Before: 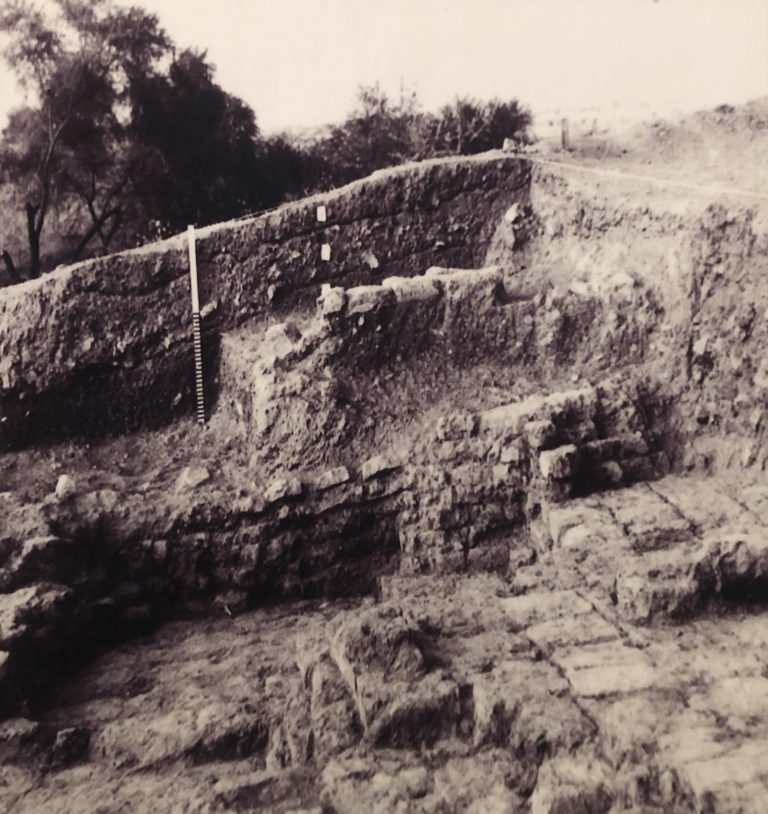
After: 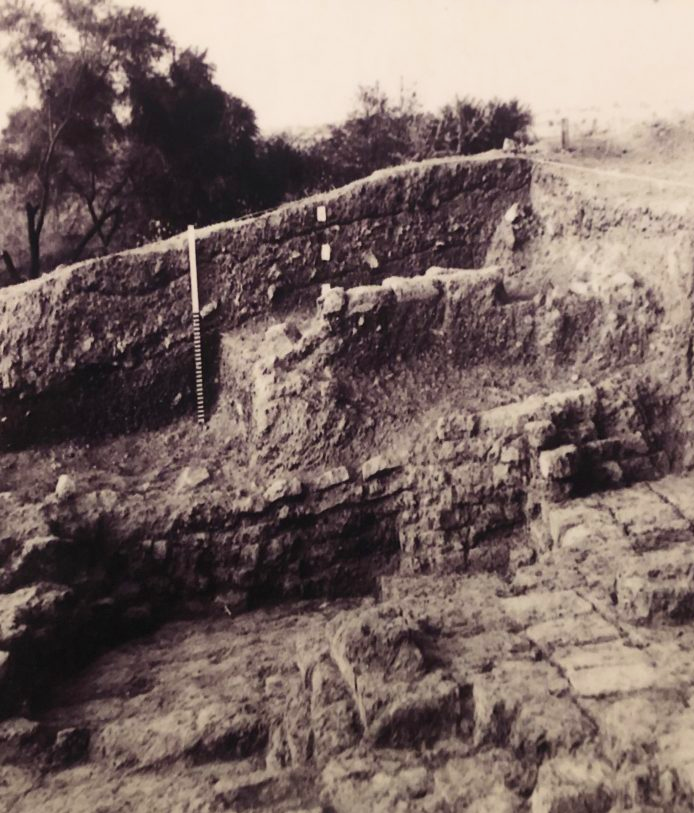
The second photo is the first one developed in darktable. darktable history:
velvia: on, module defaults
crop: right 9.509%, bottom 0.031%
